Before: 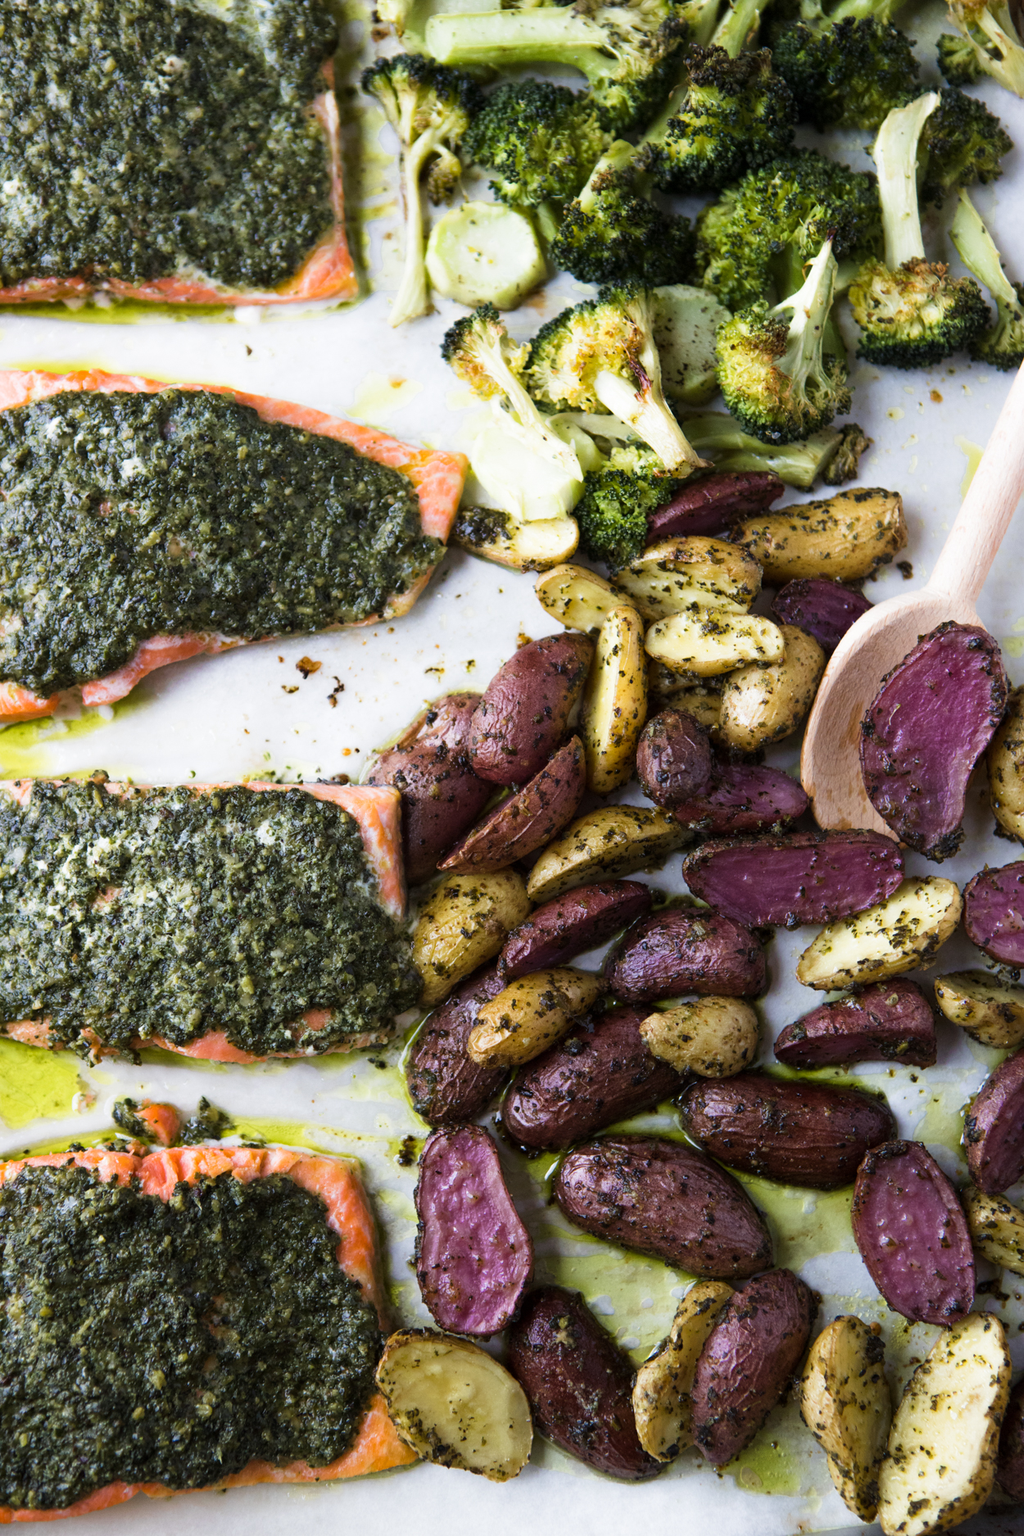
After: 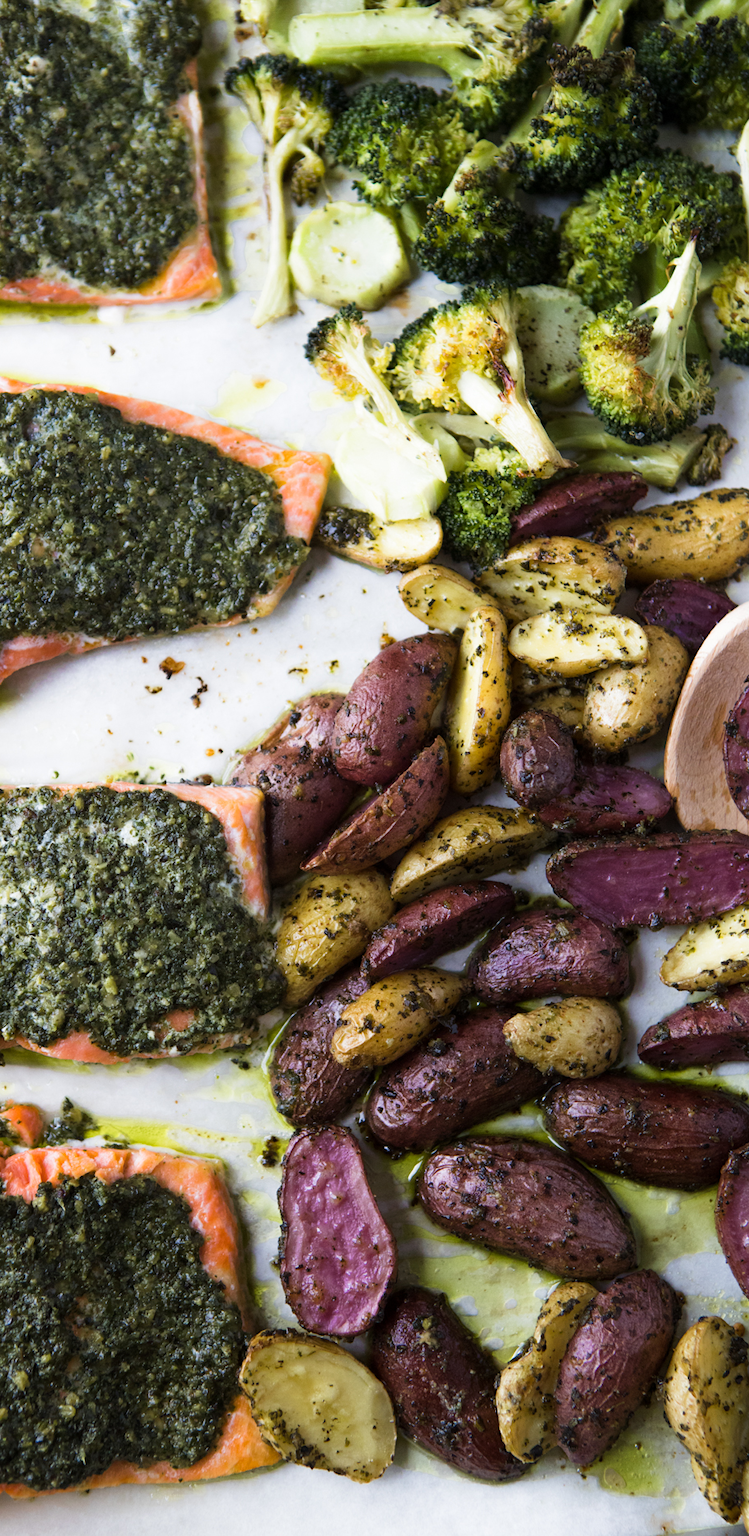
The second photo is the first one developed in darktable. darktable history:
crop: left 13.428%, right 13.385%
